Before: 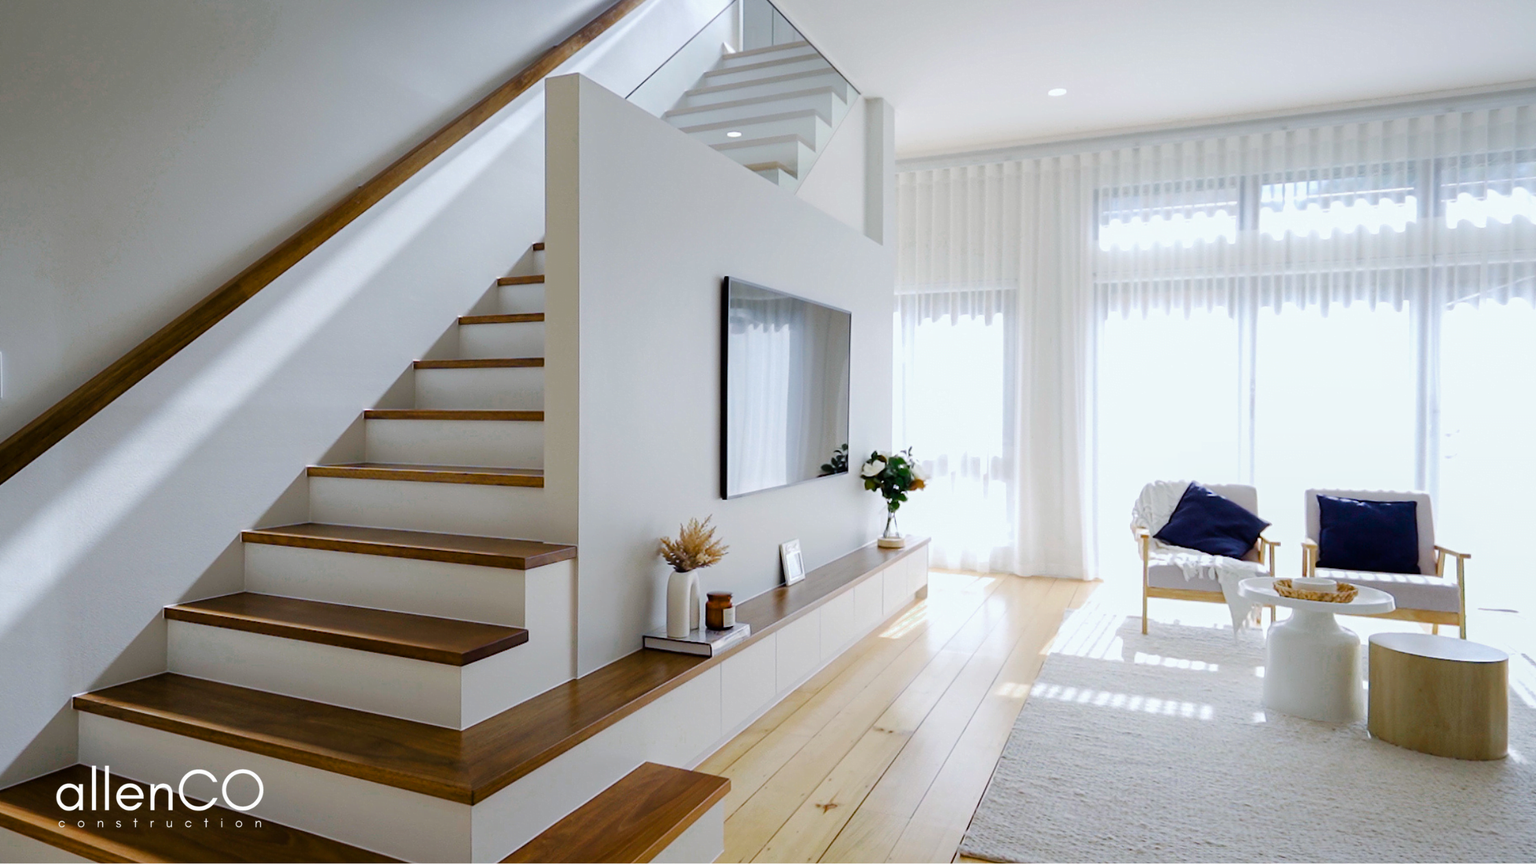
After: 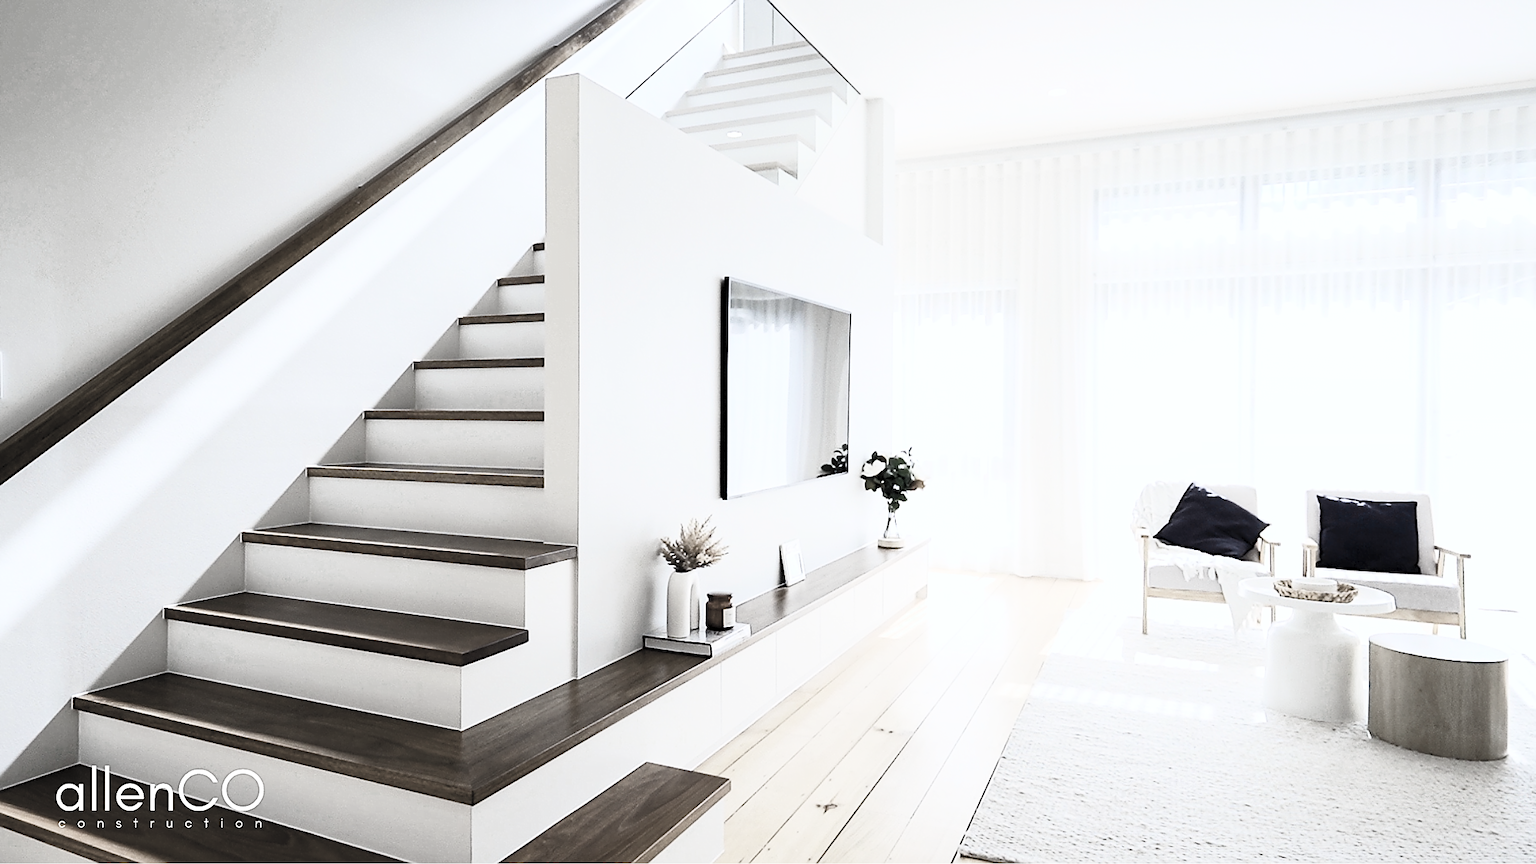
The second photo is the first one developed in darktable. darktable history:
tone equalizer: on, module defaults
sharpen: radius 1.4, amount 1.25, threshold 0.7
contrast brightness saturation: contrast 0.57, brightness 0.57, saturation -0.34
color zones: curves: ch1 [(0.238, 0.163) (0.476, 0.2) (0.733, 0.322) (0.848, 0.134)]
exposure: black level correction 0.001, exposure 0.014 EV, compensate highlight preservation false
